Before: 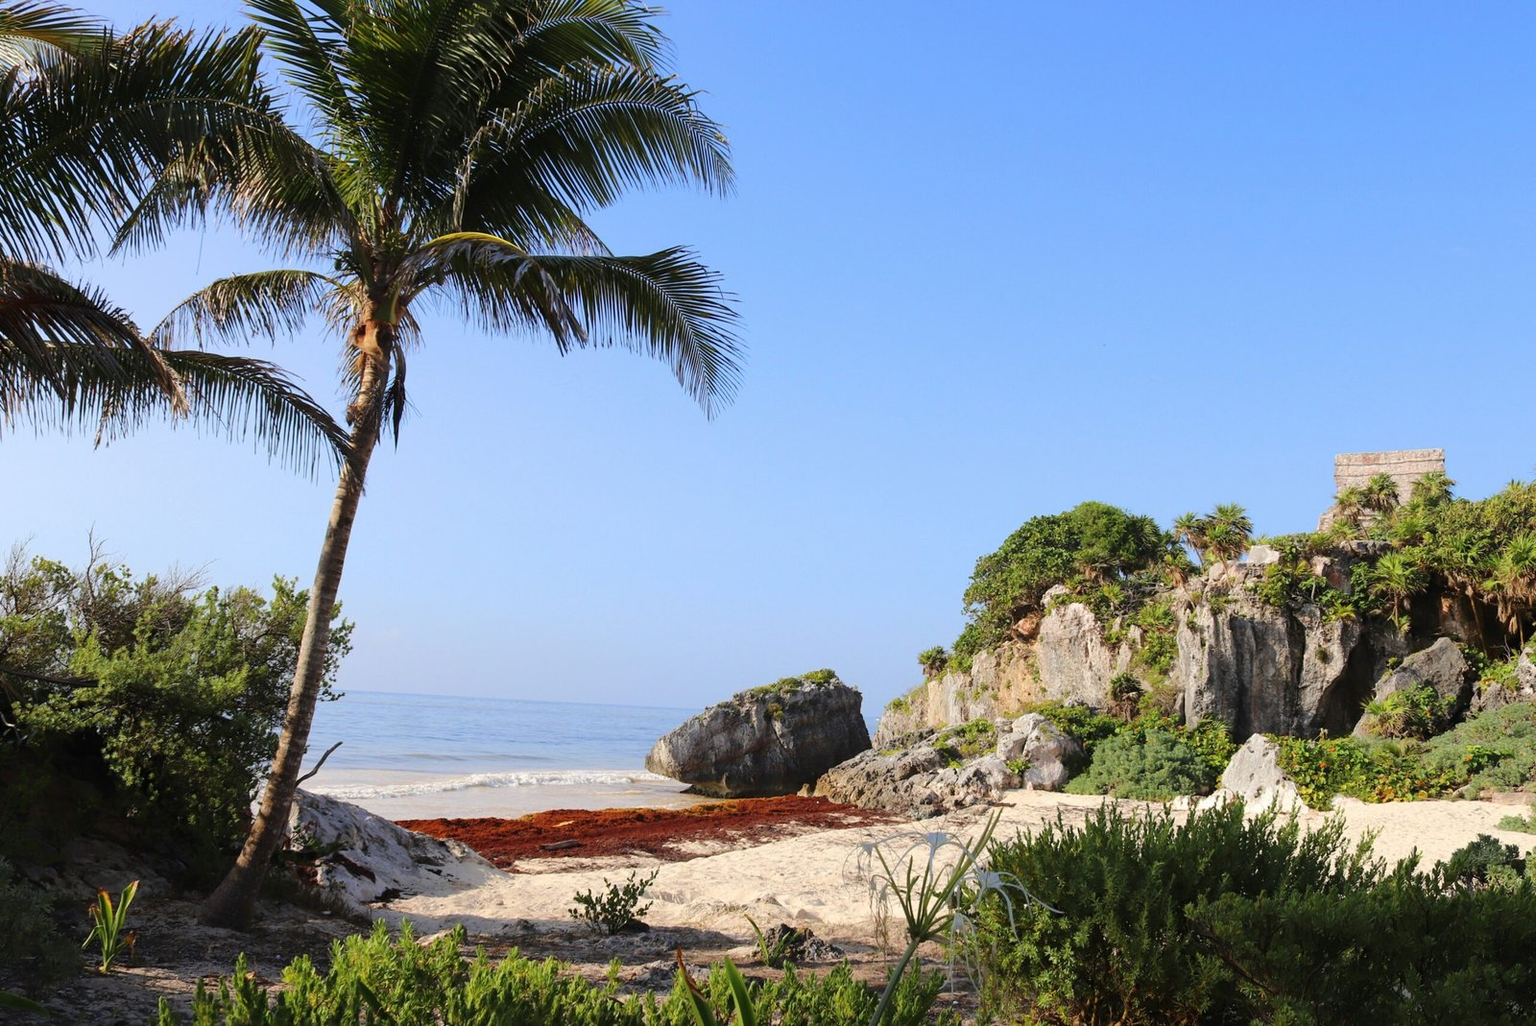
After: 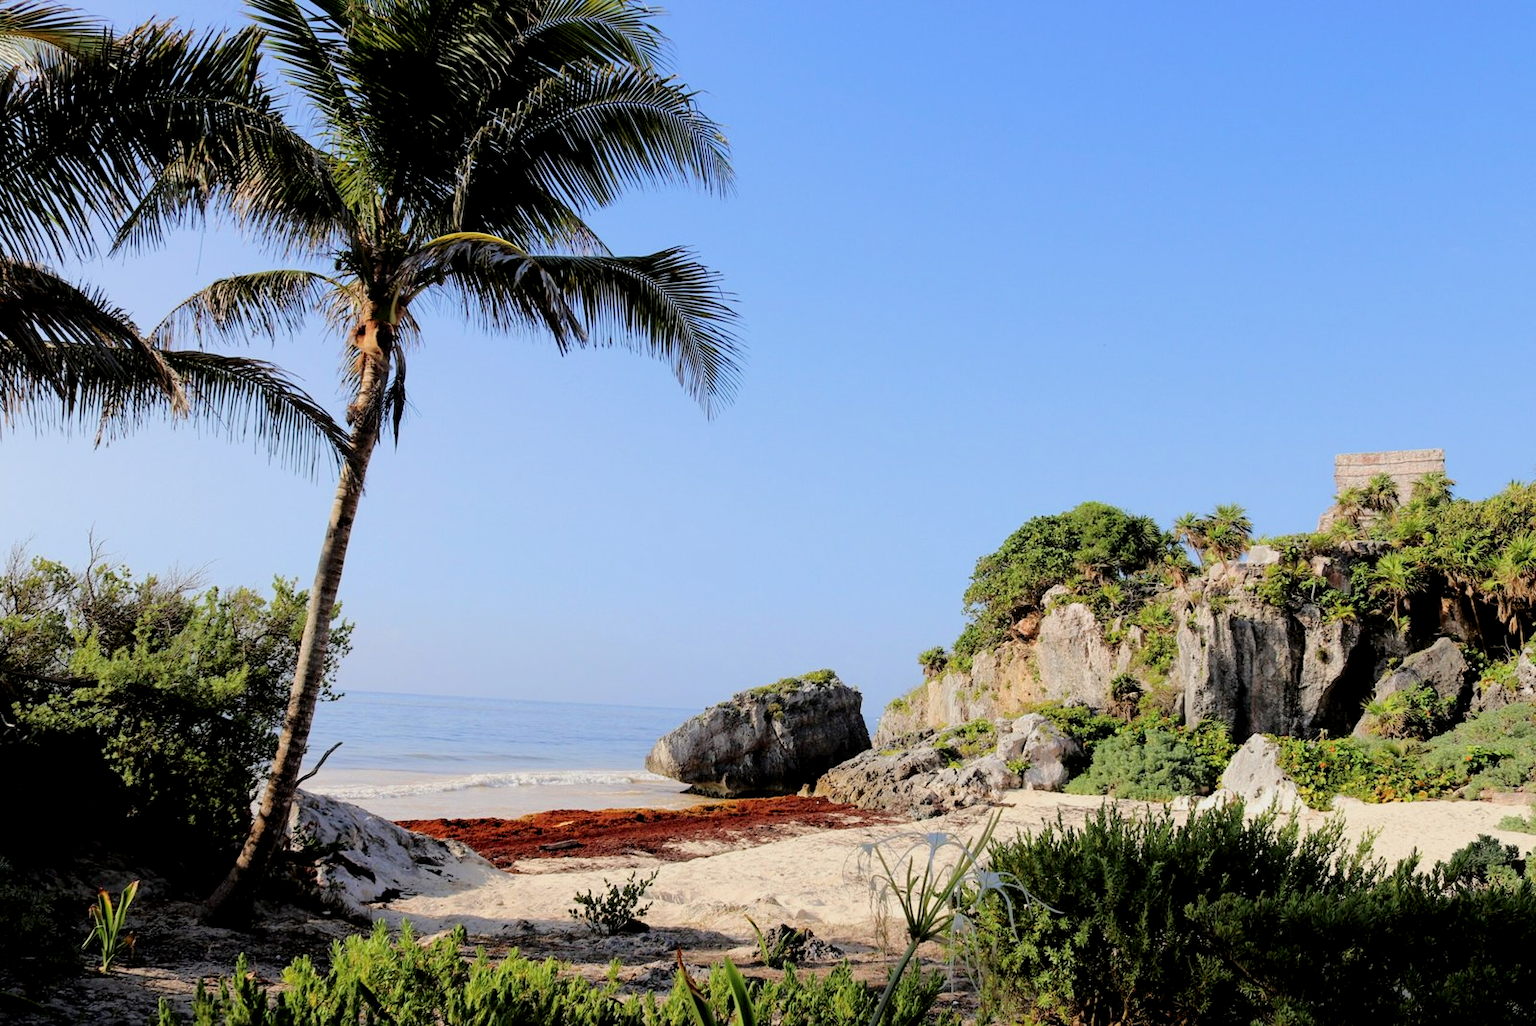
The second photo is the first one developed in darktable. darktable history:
rgb levels: preserve colors sum RGB, levels [[0.038, 0.433, 0.934], [0, 0.5, 1], [0, 0.5, 1]]
fill light: exposure -2 EV, width 8.6
